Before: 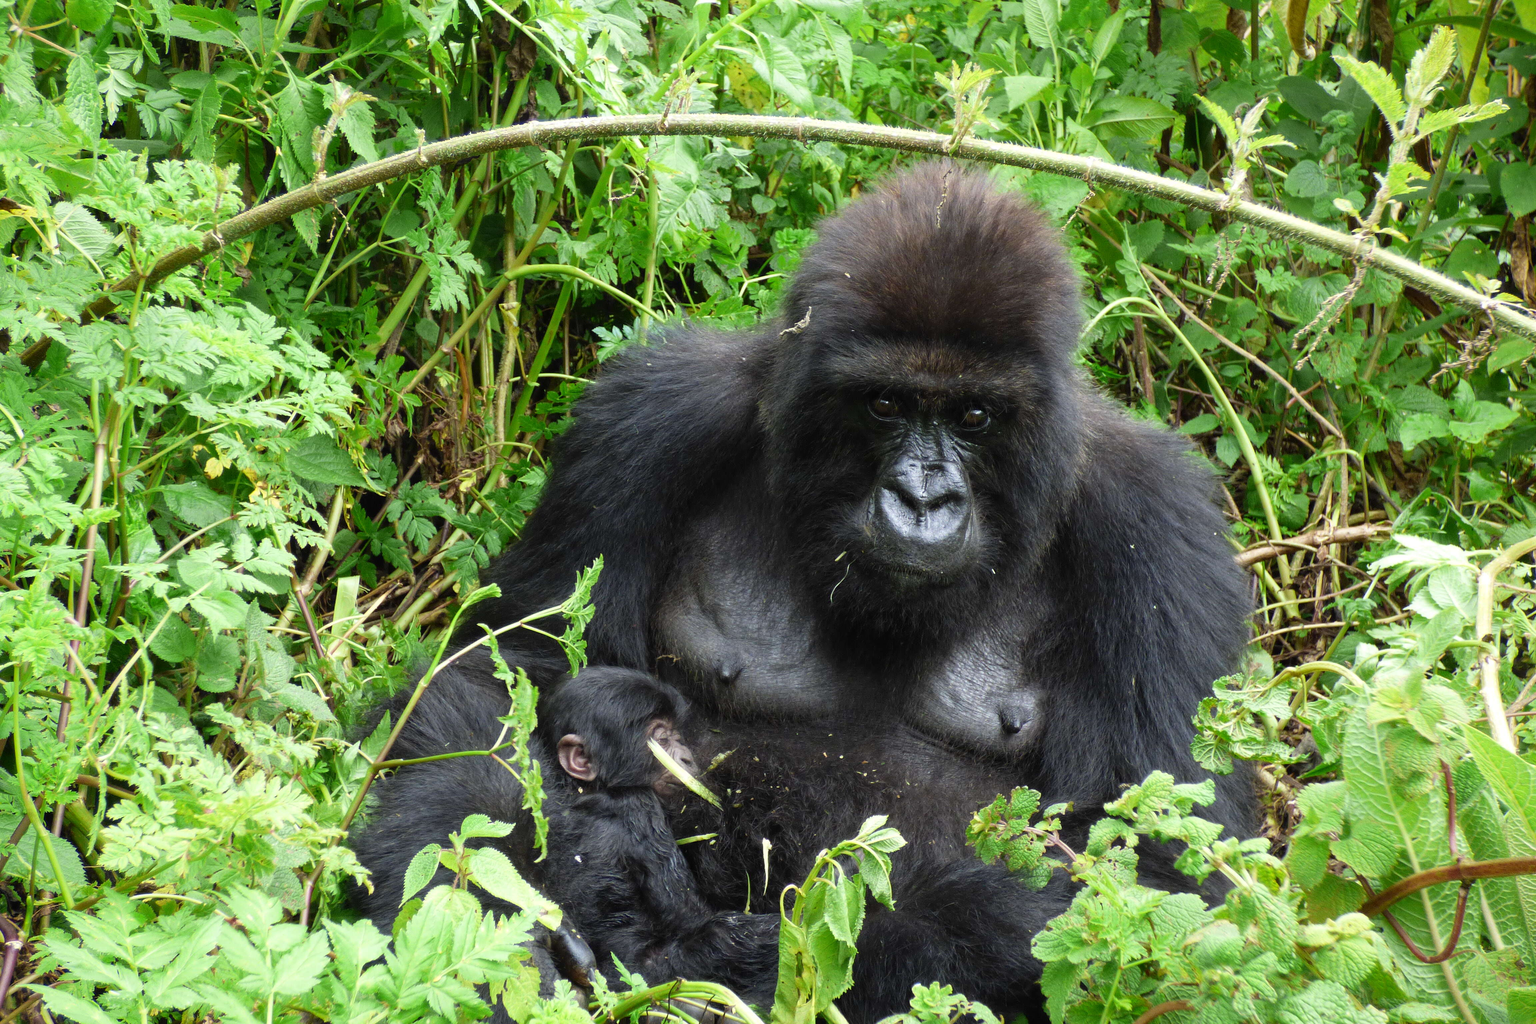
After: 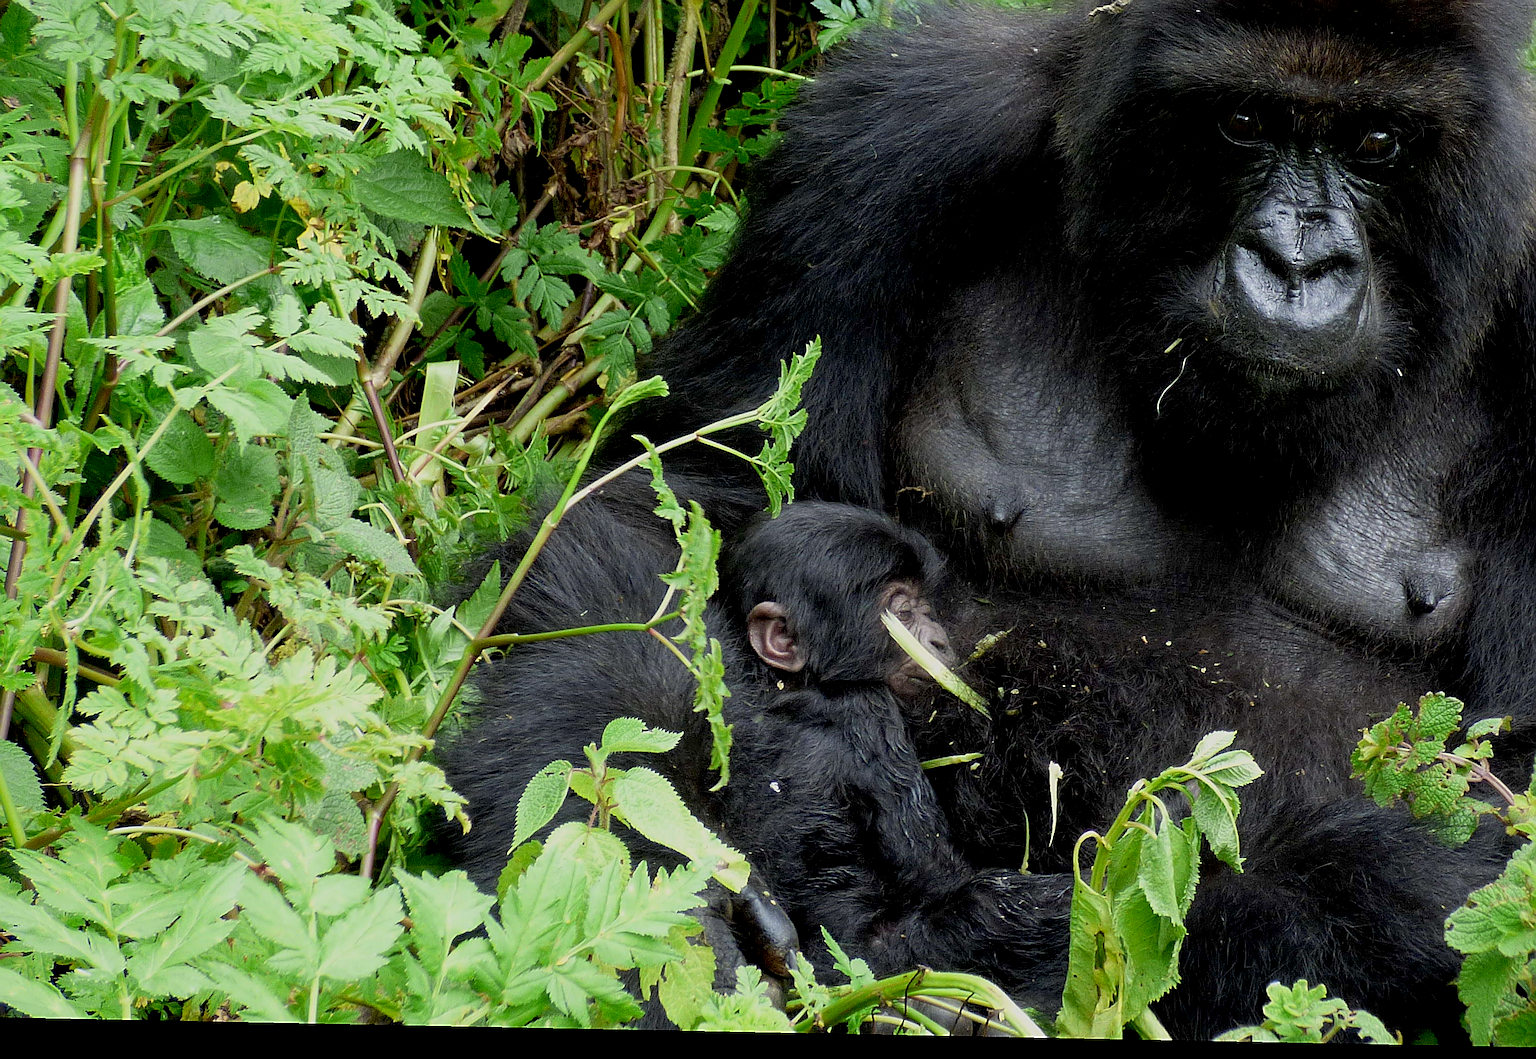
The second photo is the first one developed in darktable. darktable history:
exposure: black level correction 0.011, exposure -0.471 EV, compensate highlight preservation false
crop and rotate: angle -1.12°, left 3.815%, top 32.266%, right 29.642%
sharpen: amount 0.995
